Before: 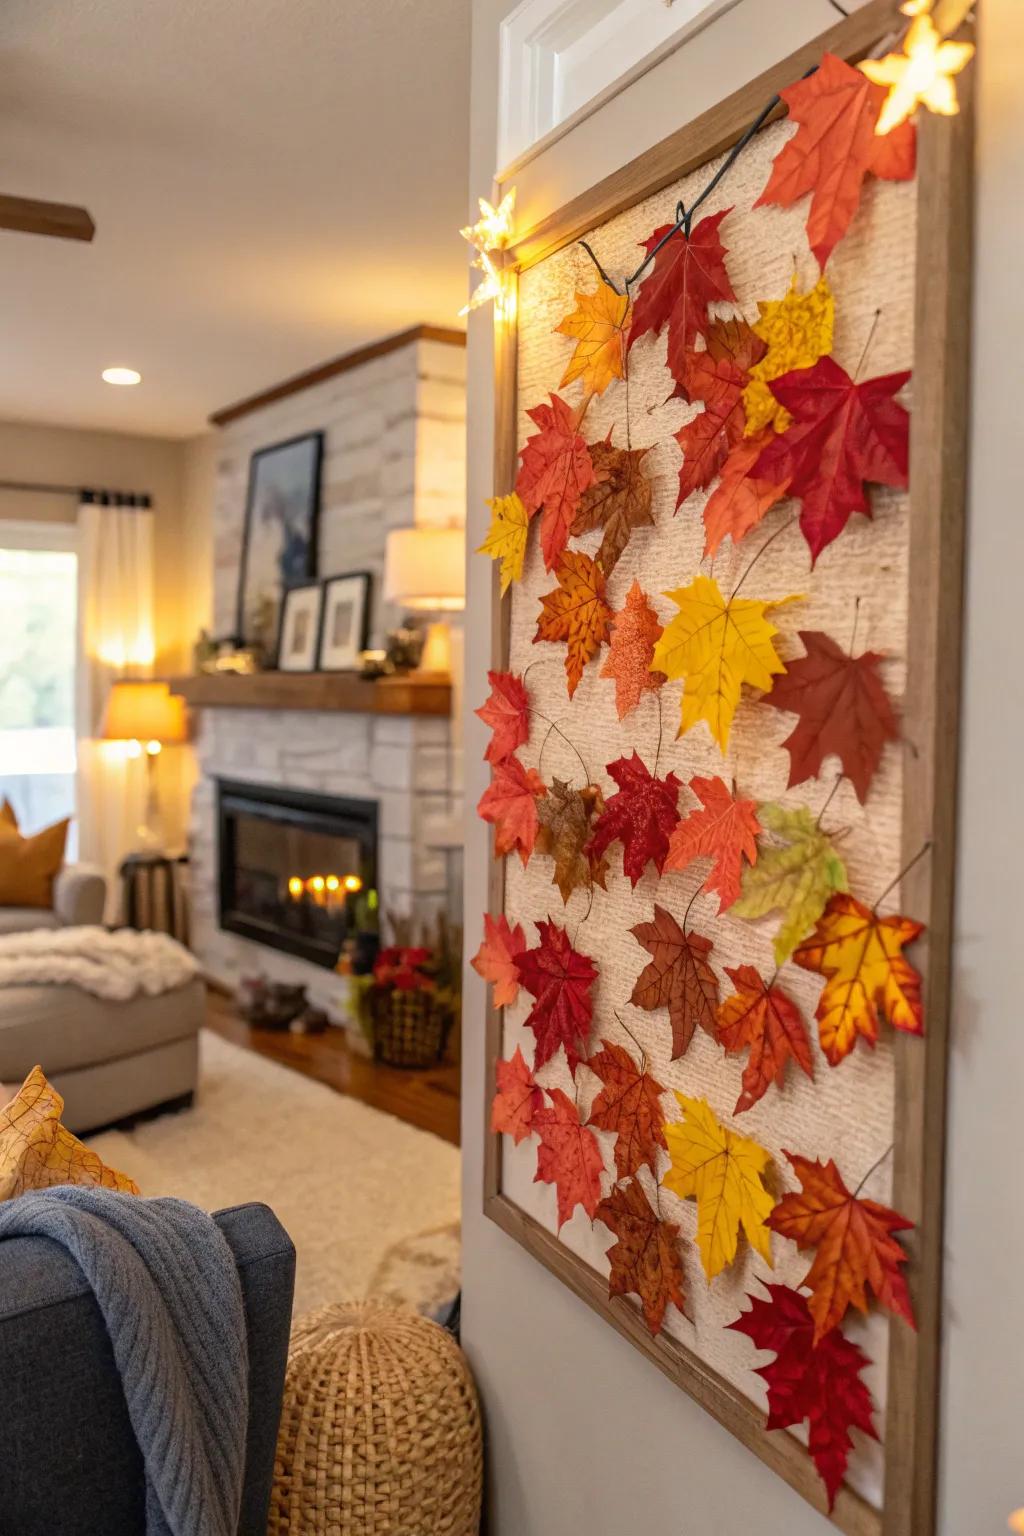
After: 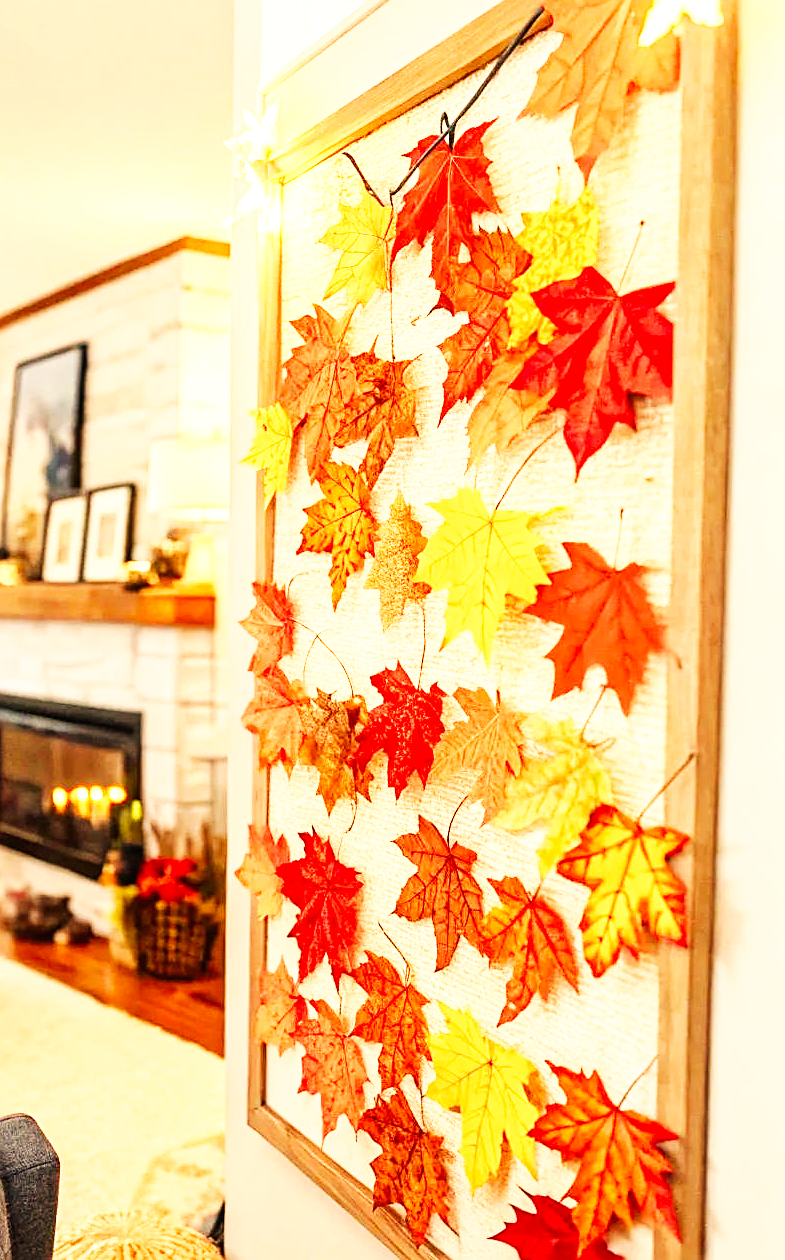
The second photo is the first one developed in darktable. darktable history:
white balance: red 1.123, blue 0.83
crop: left 23.095%, top 5.827%, bottom 11.854%
base curve: curves: ch0 [(0, 0) (0.007, 0.004) (0.027, 0.03) (0.046, 0.07) (0.207, 0.54) (0.442, 0.872) (0.673, 0.972) (1, 1)], preserve colors none
sharpen: on, module defaults
exposure: black level correction 0, exposure 0.7 EV, compensate exposure bias true, compensate highlight preservation false
